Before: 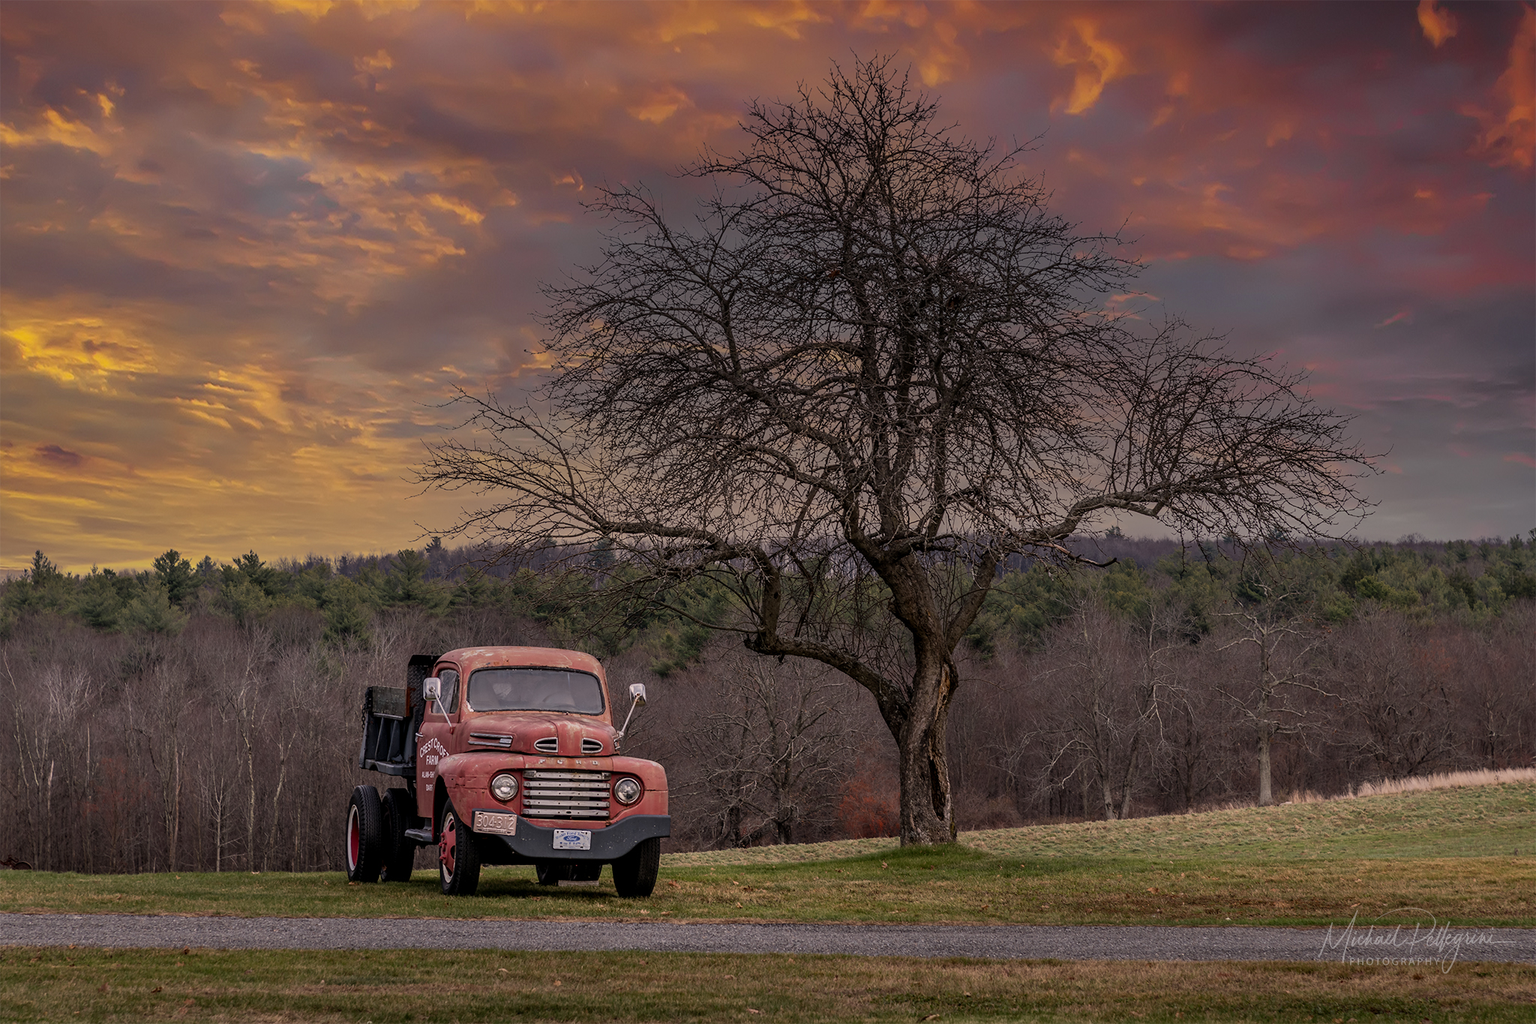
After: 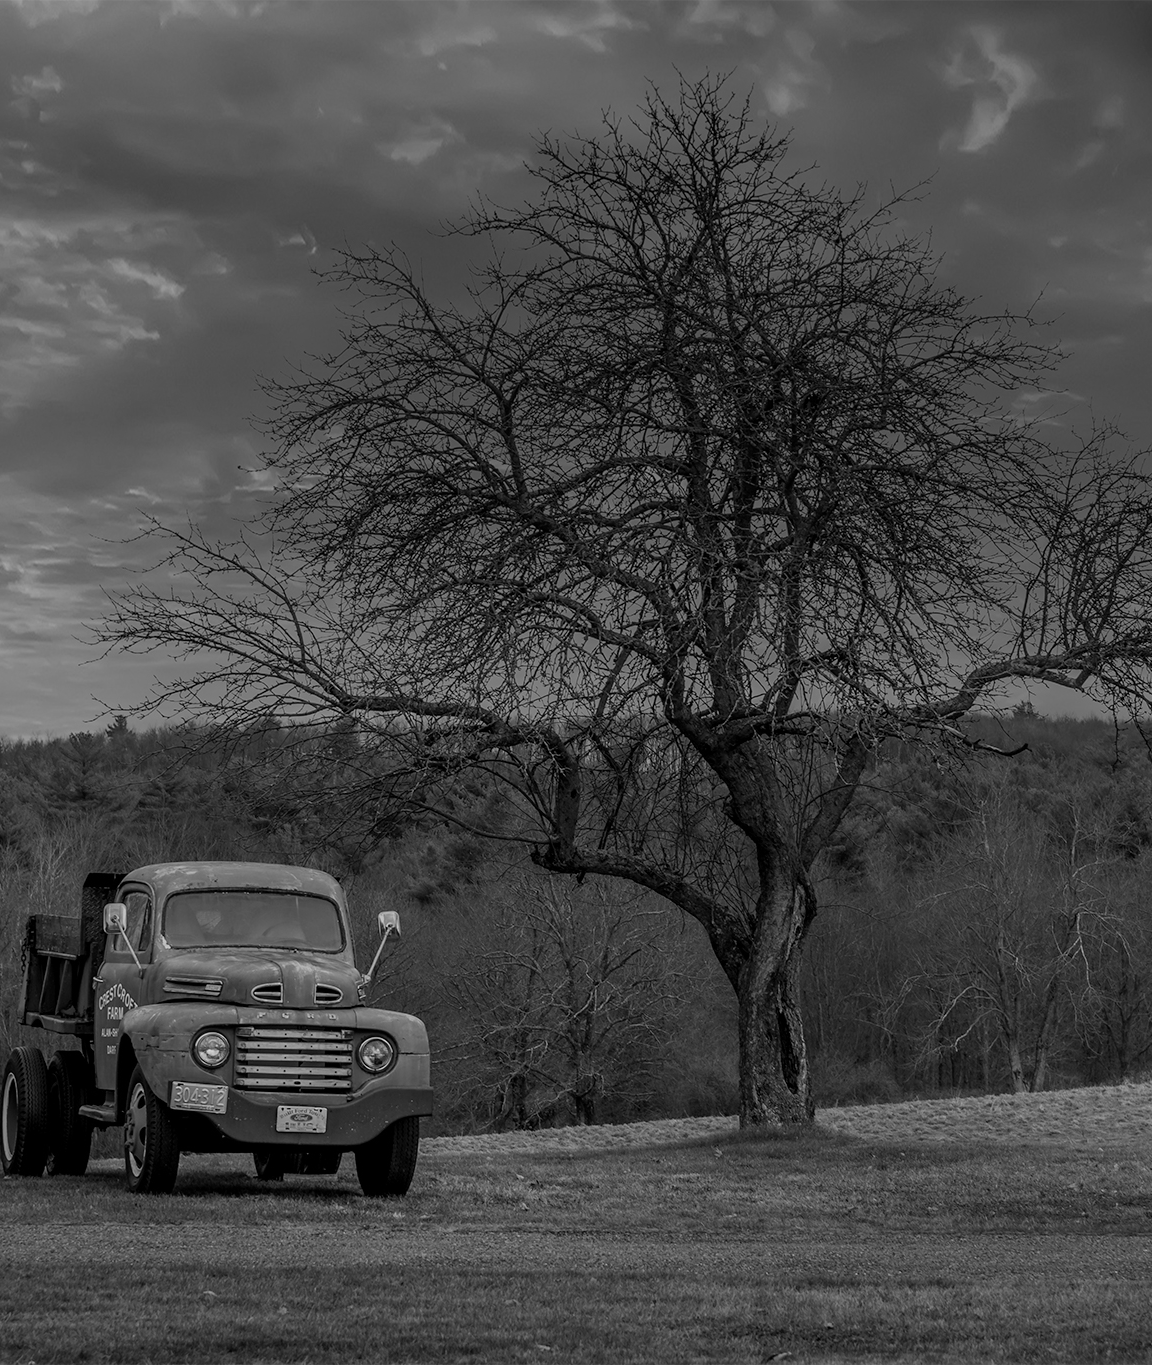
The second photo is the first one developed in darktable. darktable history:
monochrome: a 26.22, b 42.67, size 0.8
crop and rotate: left 22.516%, right 21.234%
white balance: red 0.931, blue 1.11
